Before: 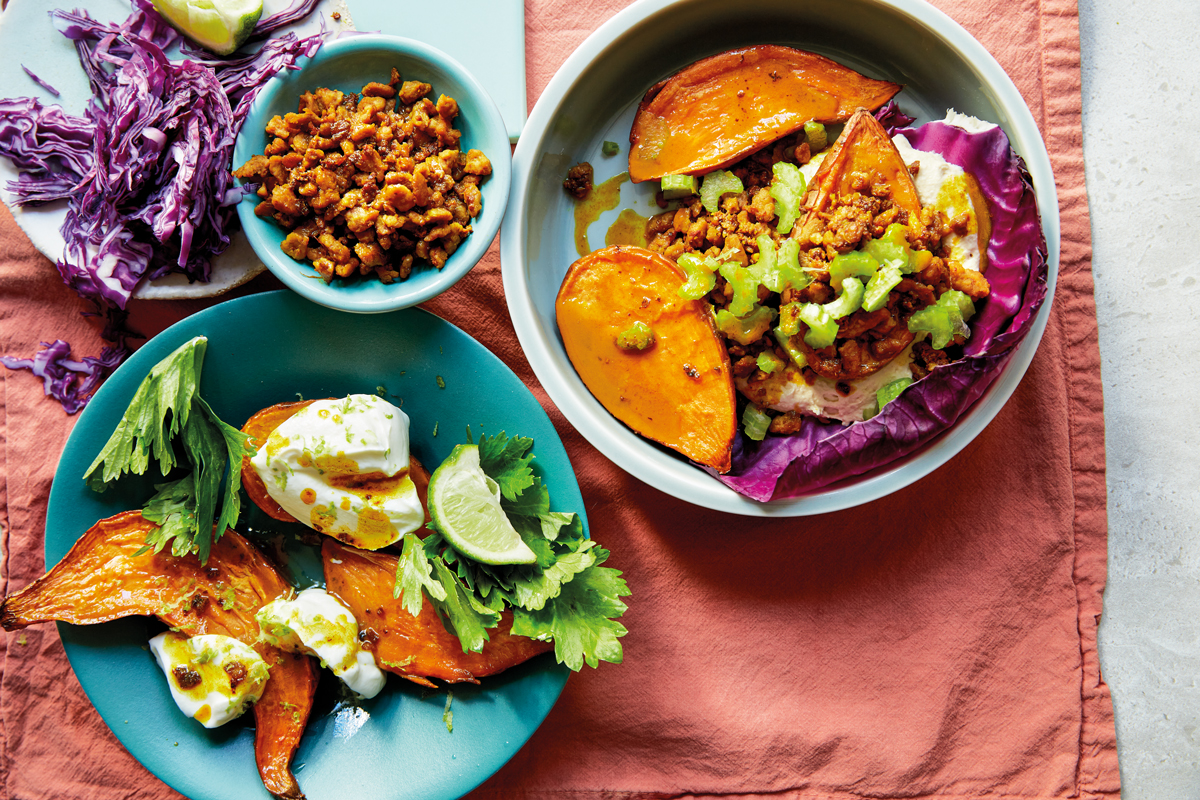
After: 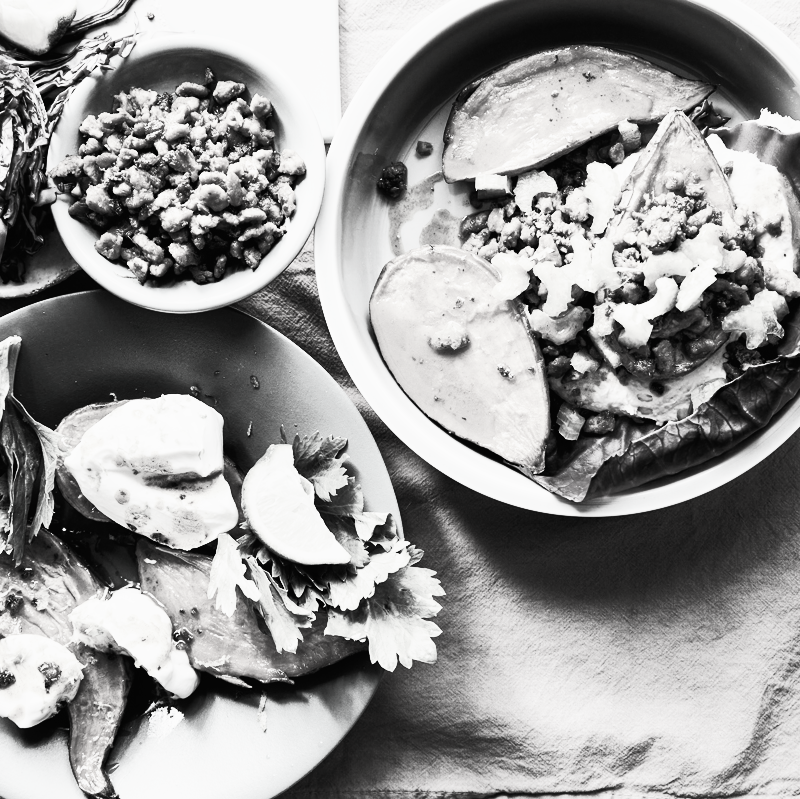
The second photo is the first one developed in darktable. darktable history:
contrast brightness saturation: contrast 0.549, brightness 0.45, saturation -0.986
exposure: black level correction -0.007, exposure 0.071 EV, compensate exposure bias true, compensate highlight preservation false
crop and rotate: left 15.513%, right 17.766%
filmic rgb: black relative exposure -5.02 EV, white relative exposure 3.99 EV, hardness 2.89, contrast 1.186, highlights saturation mix -28.85%, iterations of high-quality reconstruction 0
